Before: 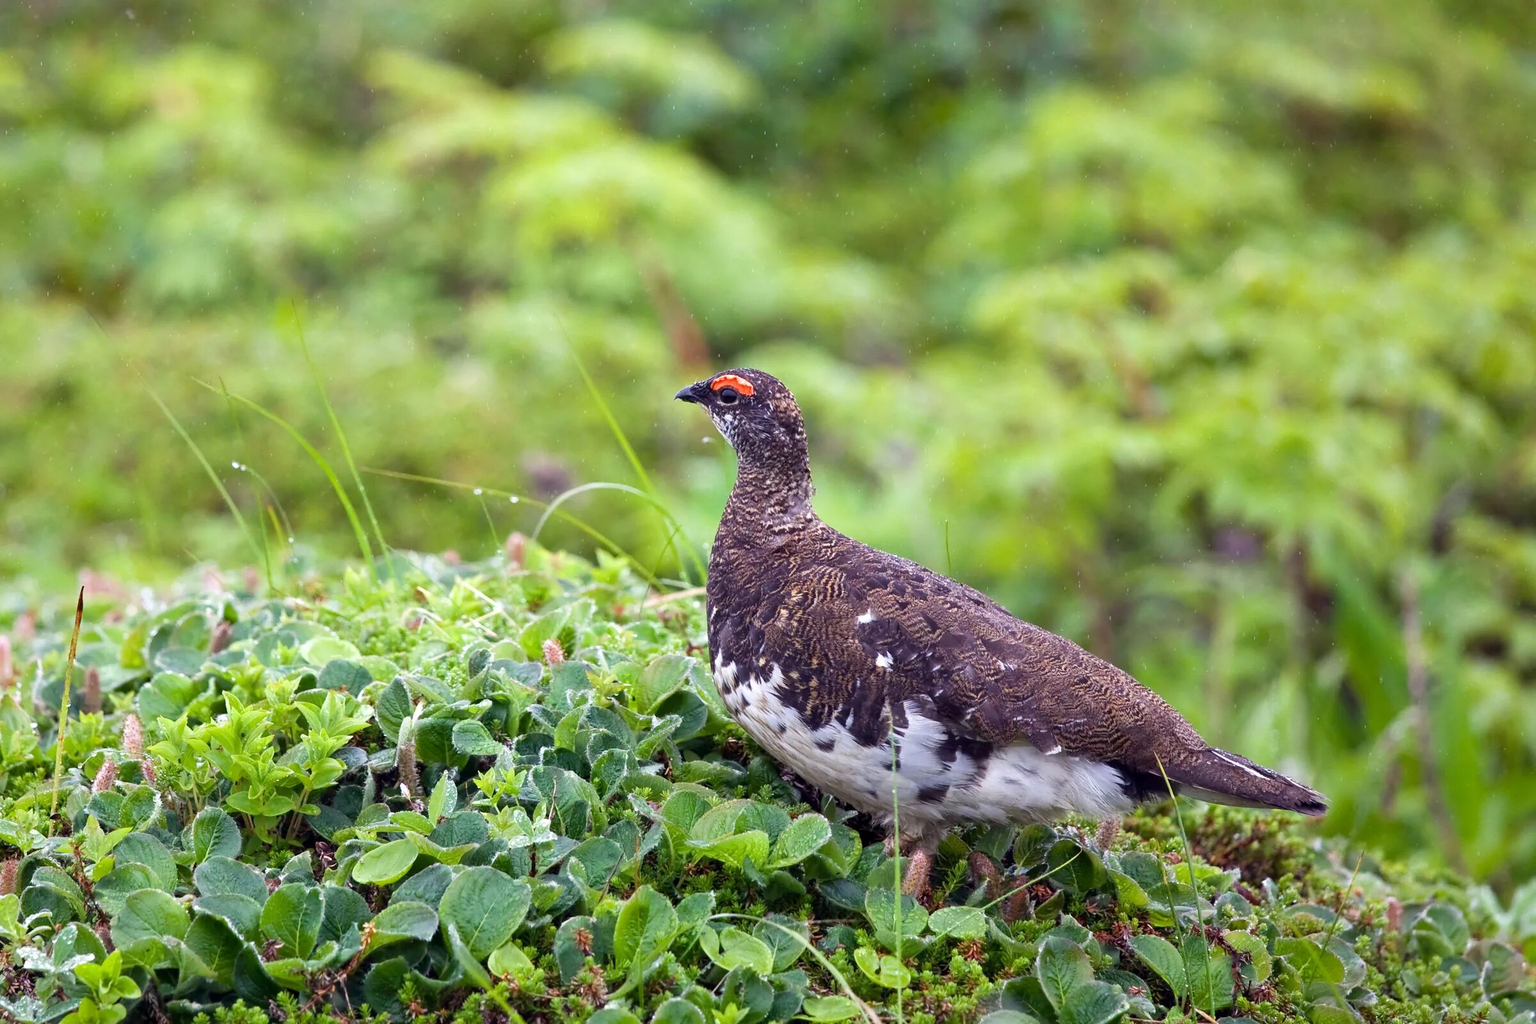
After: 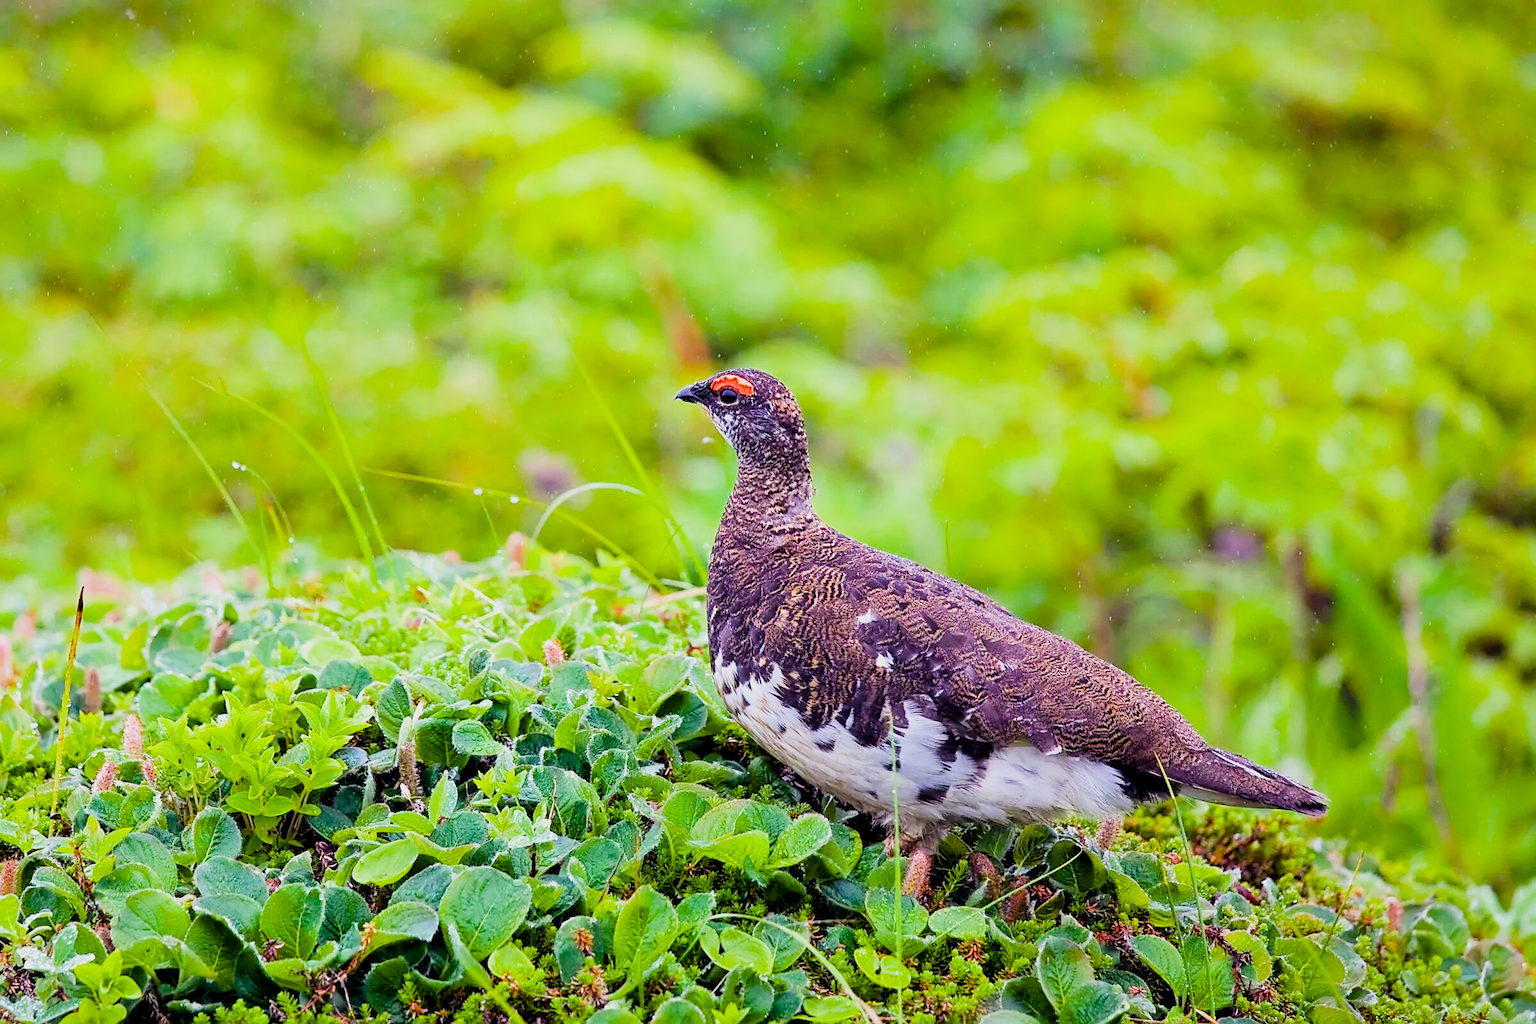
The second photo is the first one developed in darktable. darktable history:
filmic rgb: black relative exposure -4.24 EV, white relative exposure 5.12 EV, hardness 2.16, contrast 1.182, contrast in shadows safe
sharpen: on, module defaults
exposure: black level correction 0, exposure 0.697 EV, compensate highlight preservation false
color balance rgb: shadows lift › chroma 0.948%, shadows lift › hue 111°, perceptual saturation grading › global saturation 37.069%, perceptual saturation grading › shadows 34.833%, global vibrance 20%
